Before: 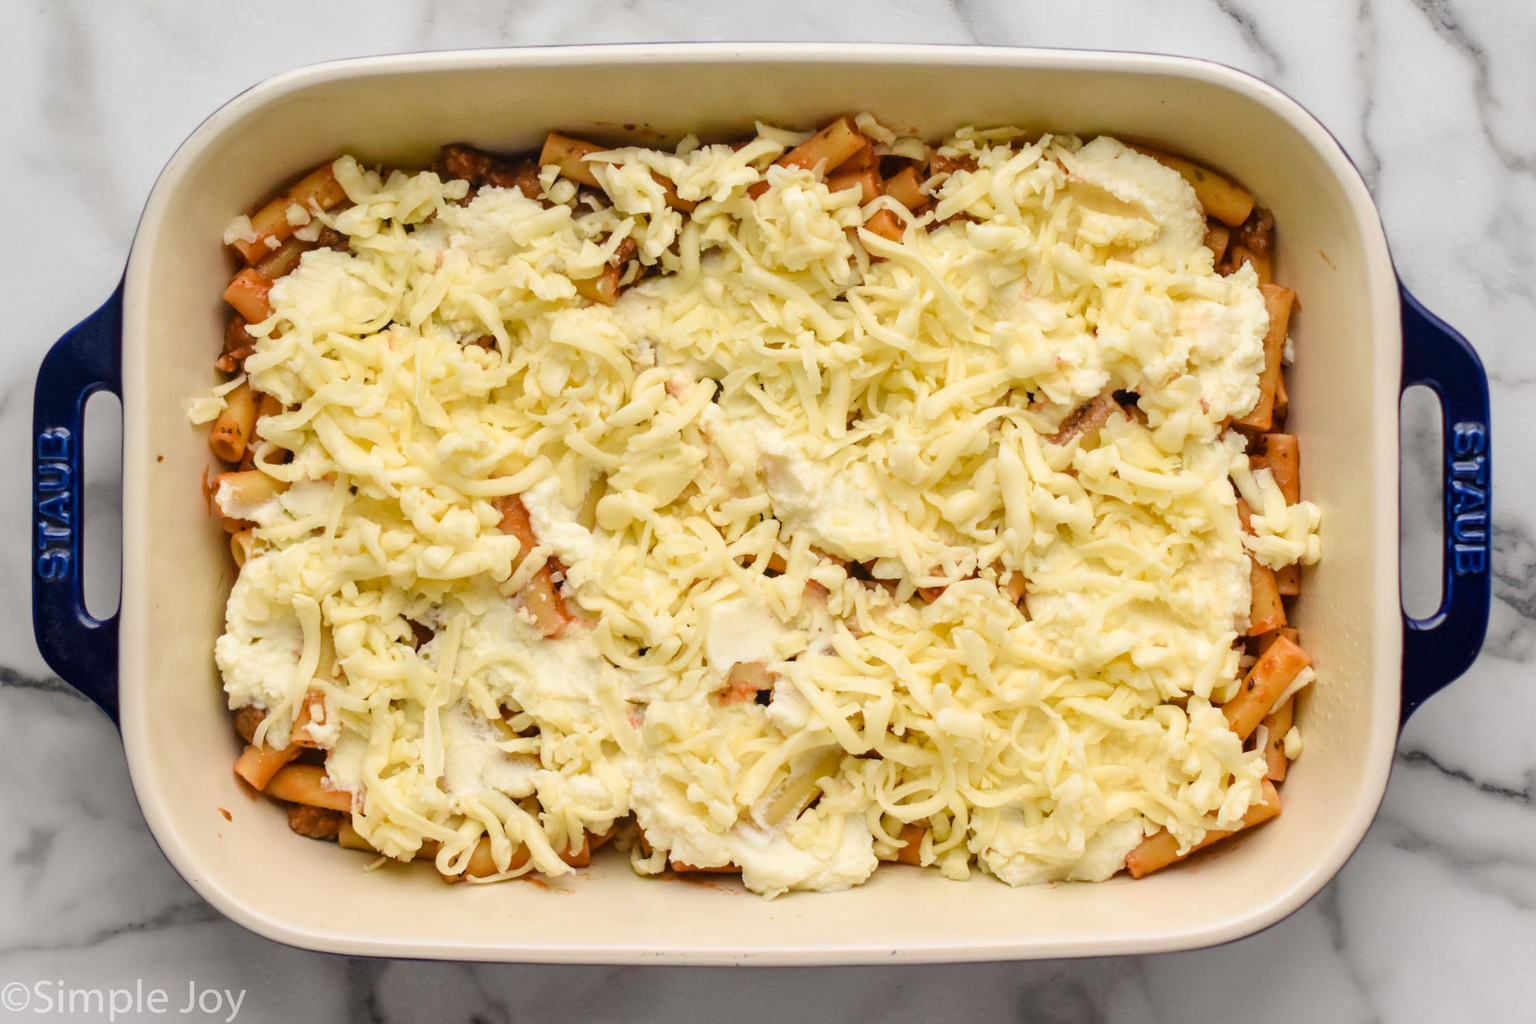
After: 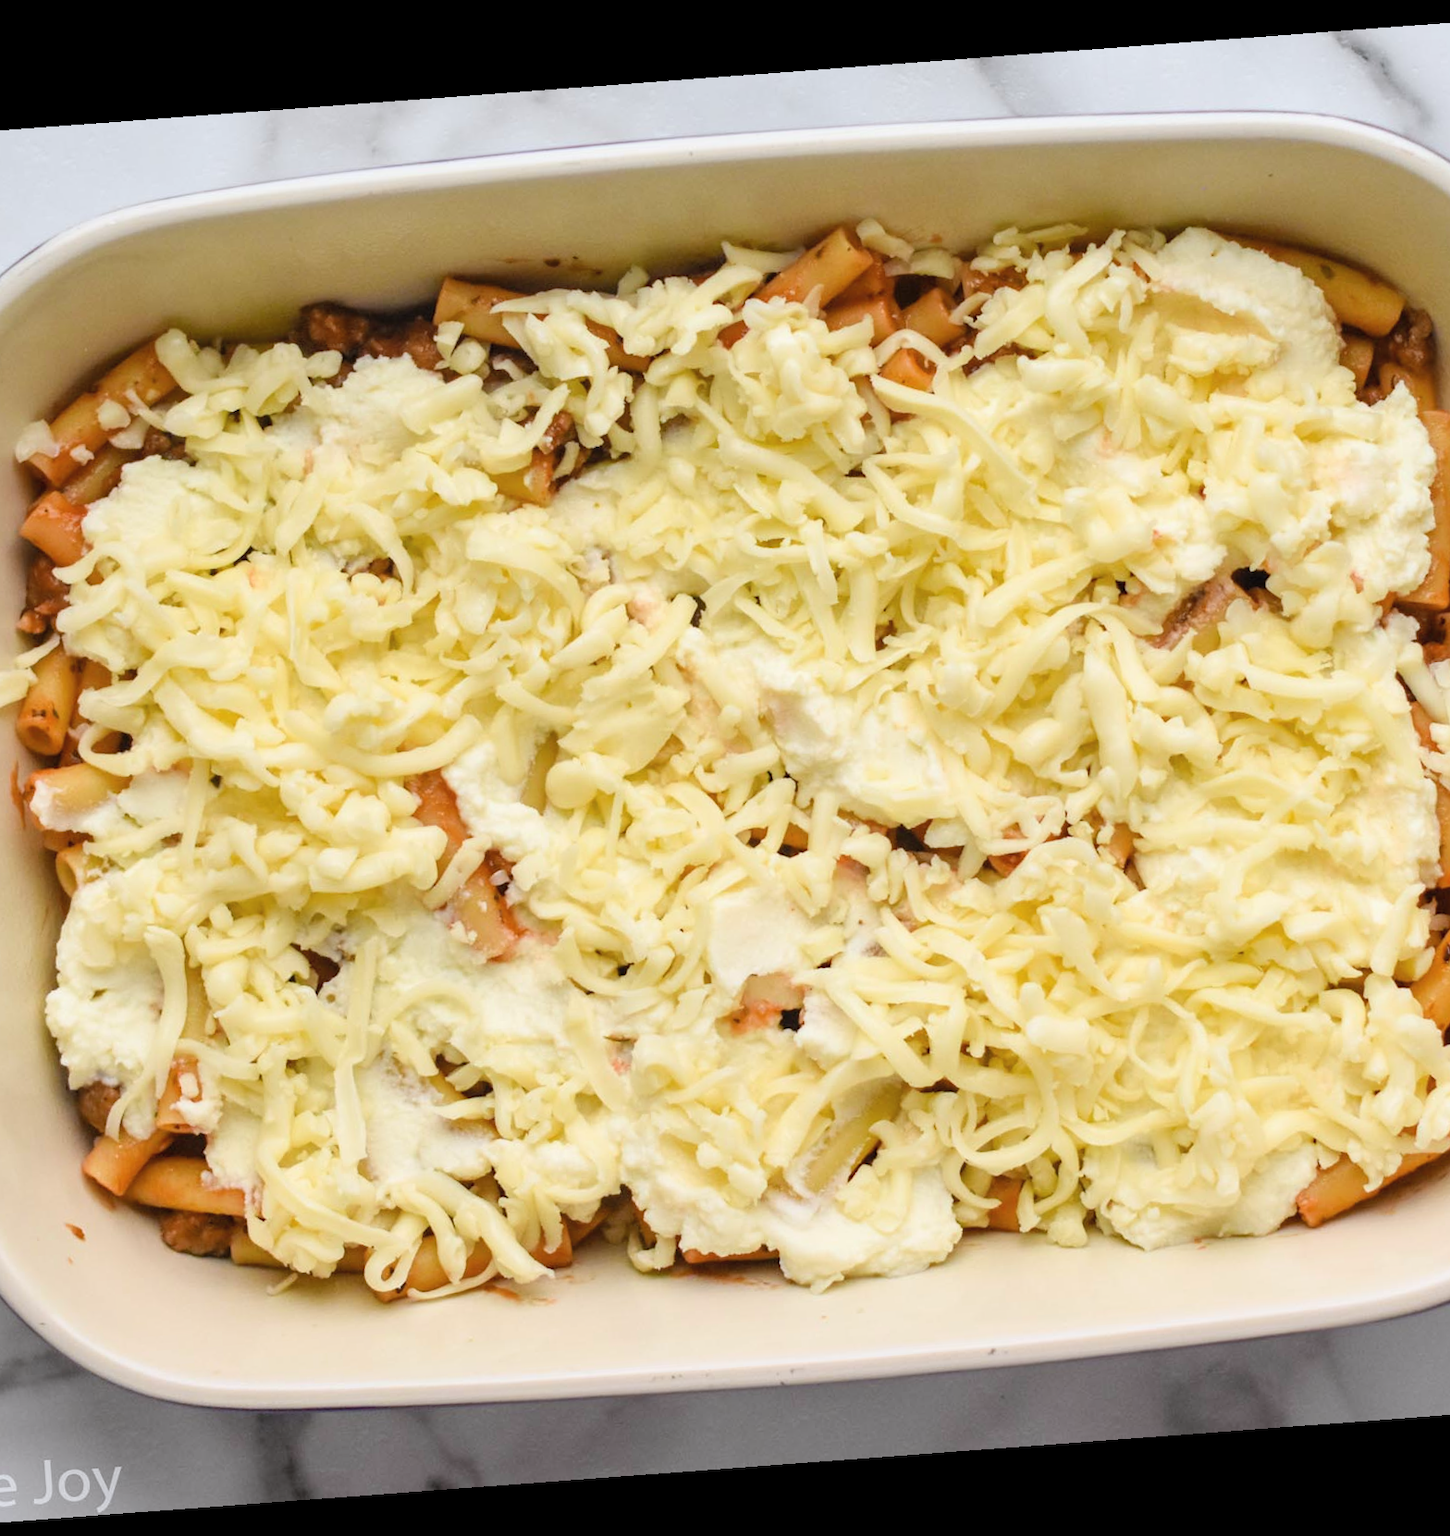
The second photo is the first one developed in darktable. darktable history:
crop and rotate: left 14.292%, right 19.041%
contrast brightness saturation: contrast 0.05, brightness 0.06, saturation 0.01
rotate and perspective: rotation -4.25°, automatic cropping off
white balance: red 0.976, blue 1.04
